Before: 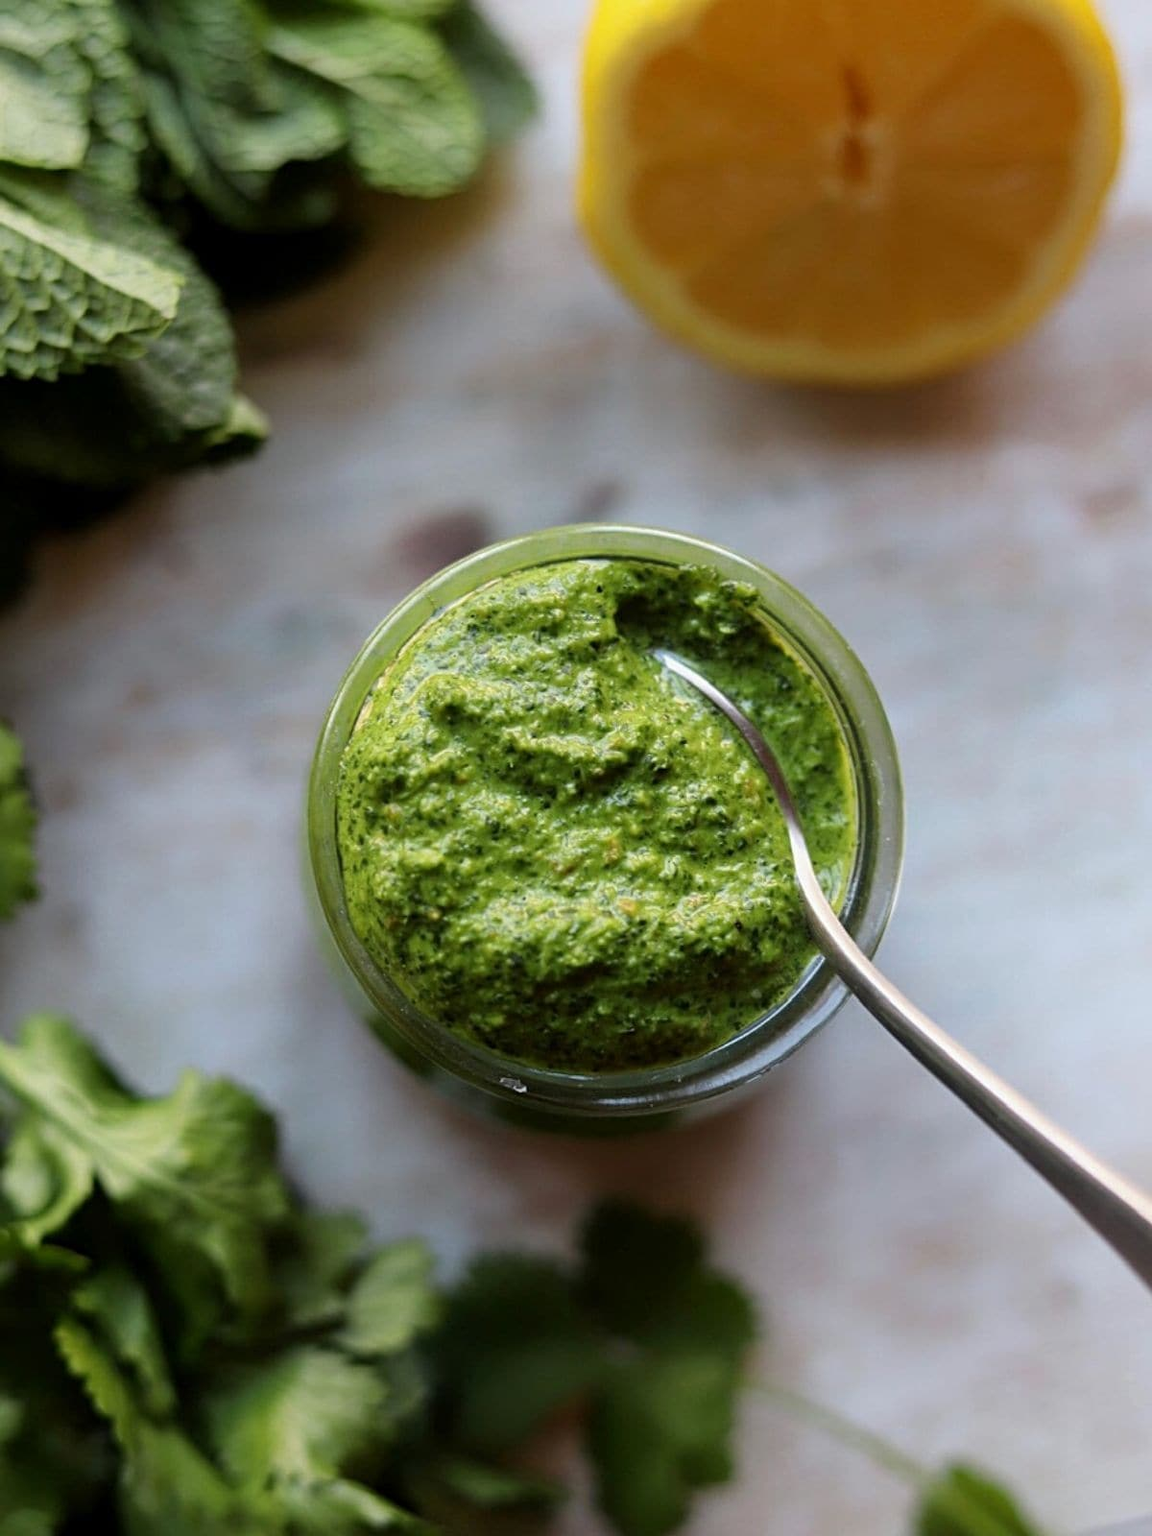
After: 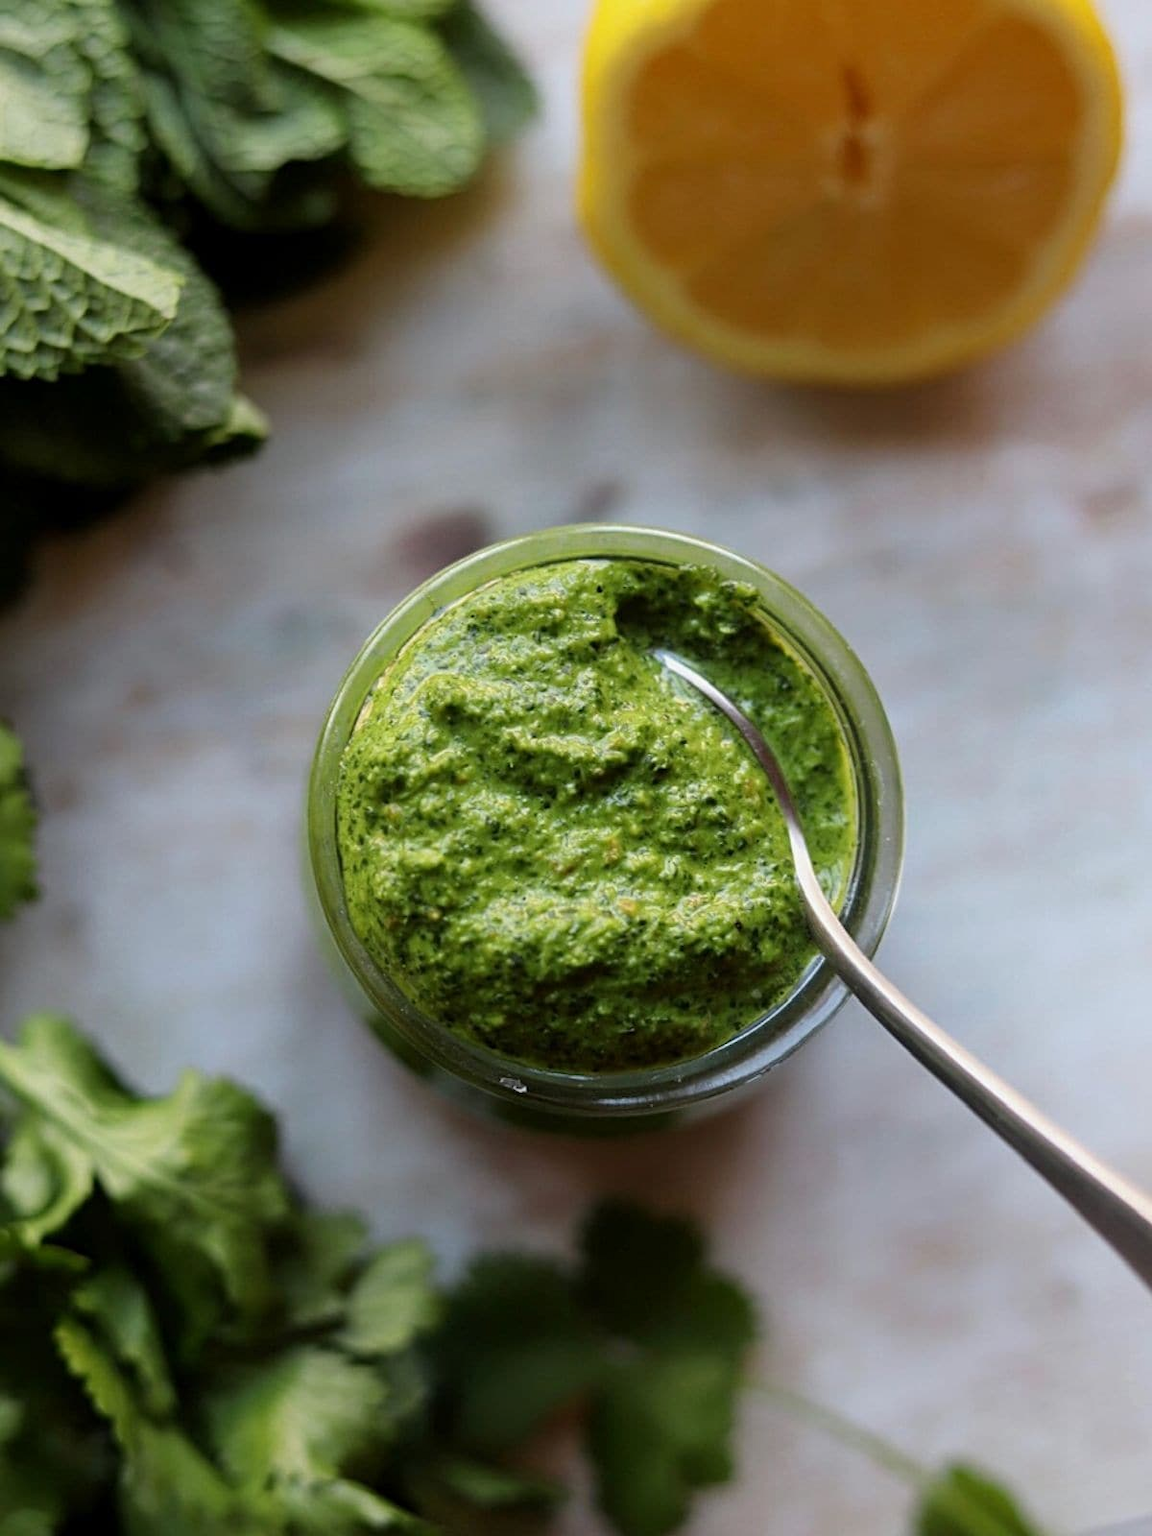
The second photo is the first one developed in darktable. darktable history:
exposure: exposure -0.054 EV, compensate highlight preservation false
